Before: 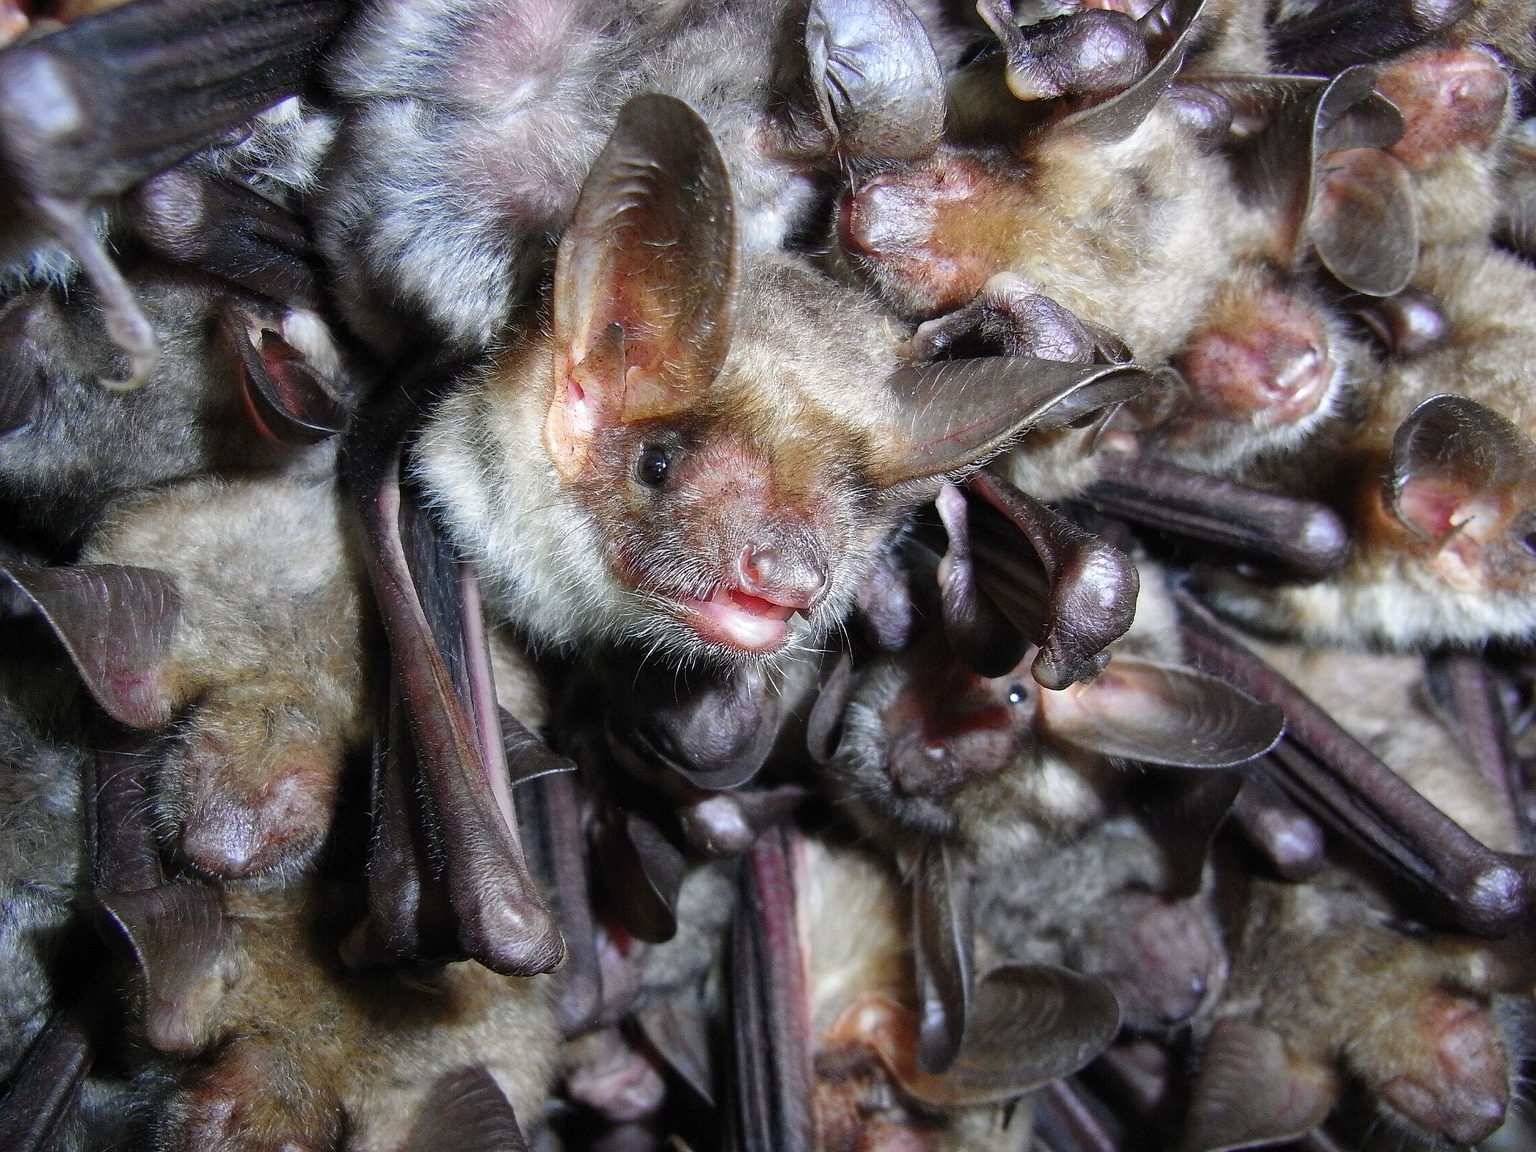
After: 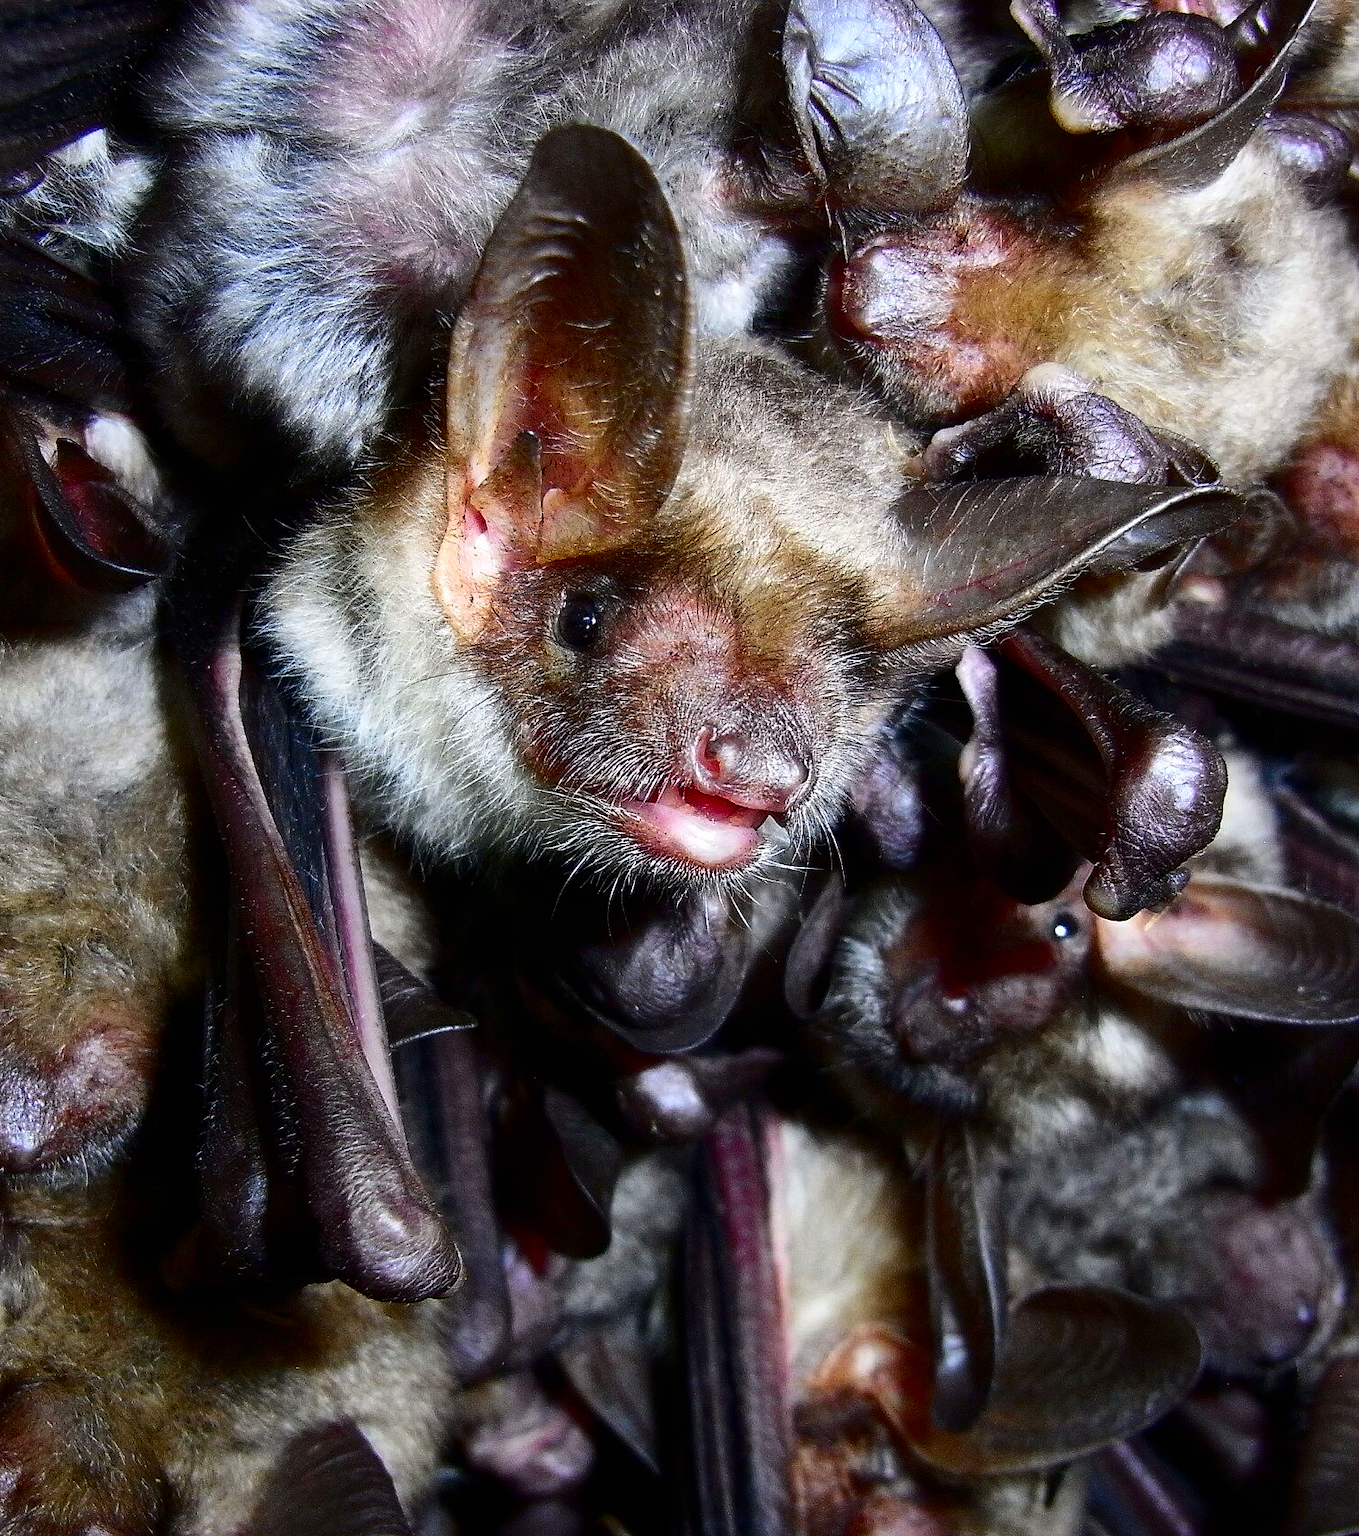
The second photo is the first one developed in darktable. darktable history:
crop and rotate: left 14.305%, right 19.311%
contrast brightness saturation: contrast 0.219, brightness -0.192, saturation 0.238
